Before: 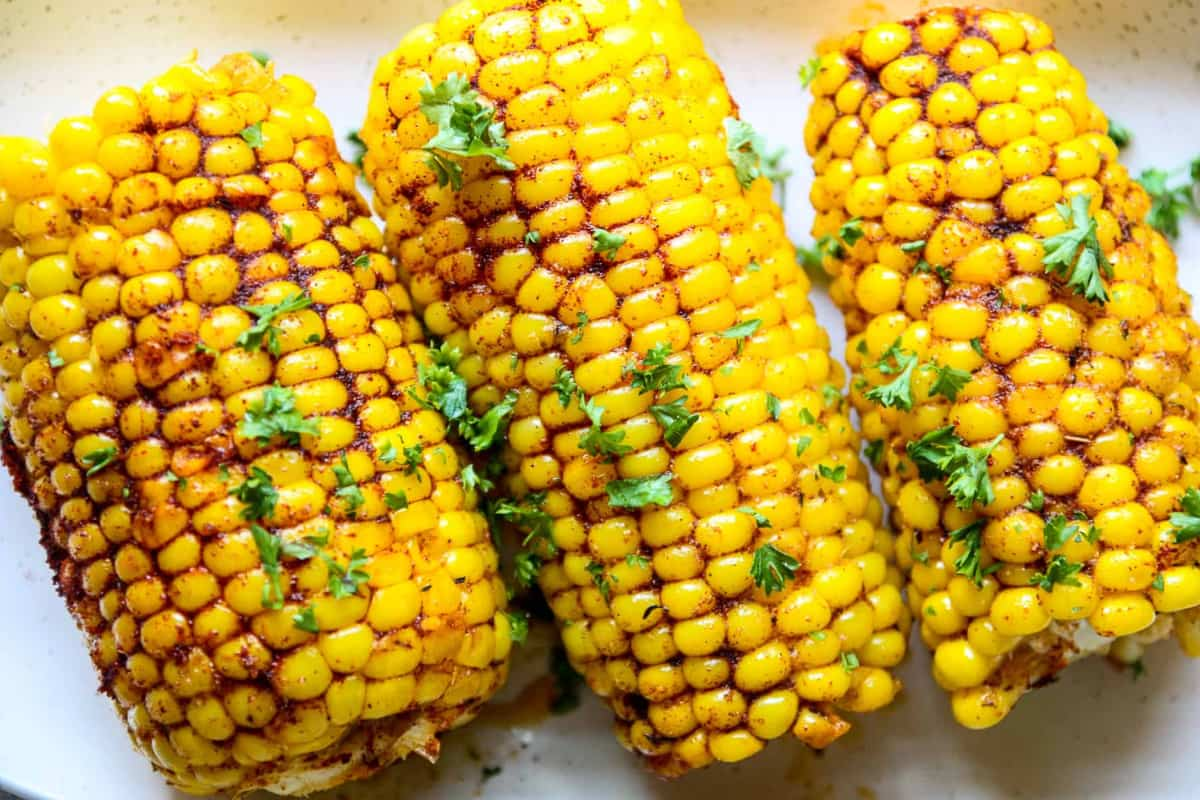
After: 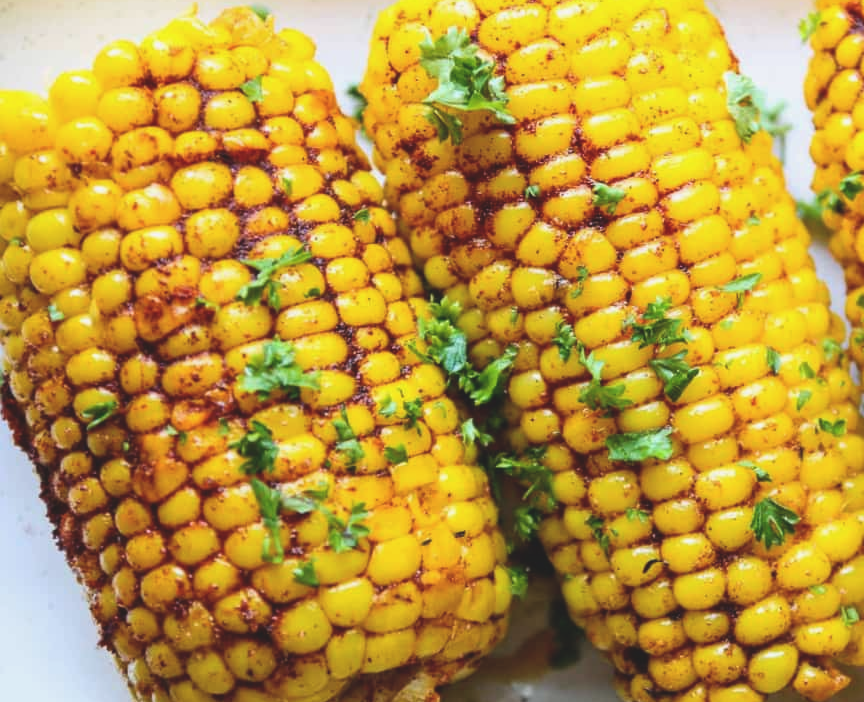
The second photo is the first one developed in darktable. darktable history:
exposure: black level correction -0.015, exposure -0.125 EV, compensate highlight preservation false
crop: top 5.803%, right 27.864%, bottom 5.804%
